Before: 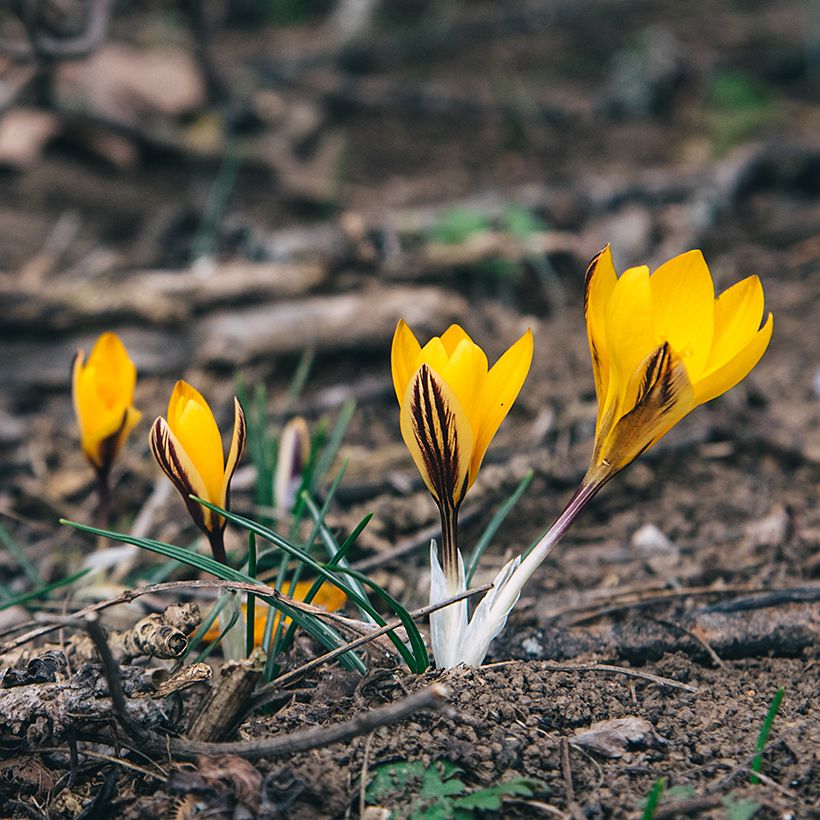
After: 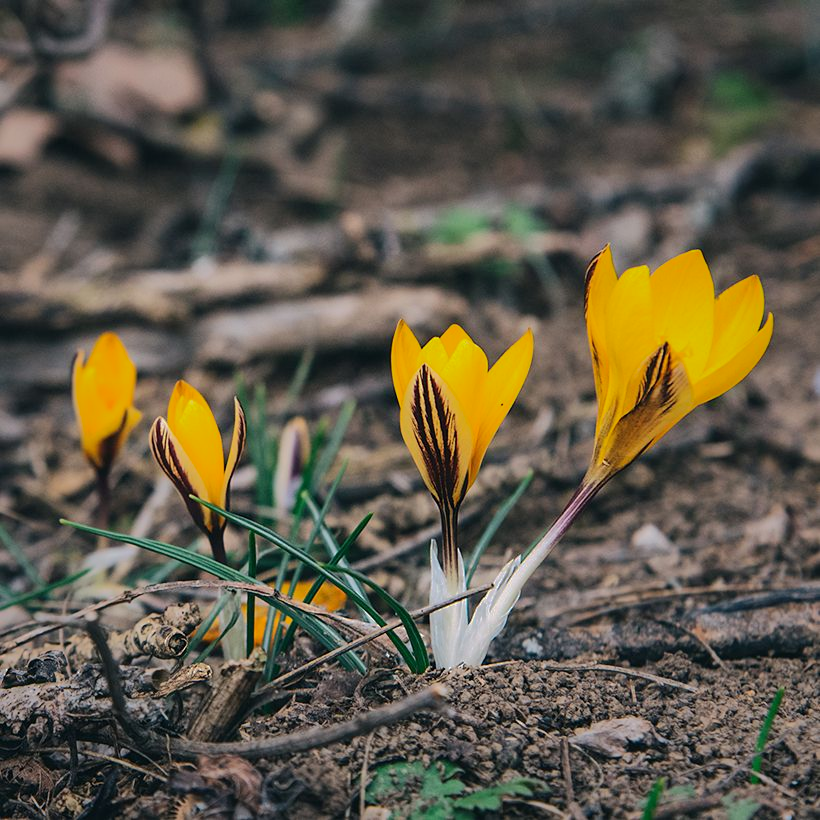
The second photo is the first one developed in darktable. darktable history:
shadows and highlights: shadows -18.14, highlights -73.32
contrast equalizer: octaves 7, y [[0.5, 0.5, 0.468, 0.5, 0.5, 0.5], [0.5 ×6], [0.5 ×6], [0 ×6], [0 ×6]], mix 0.144
